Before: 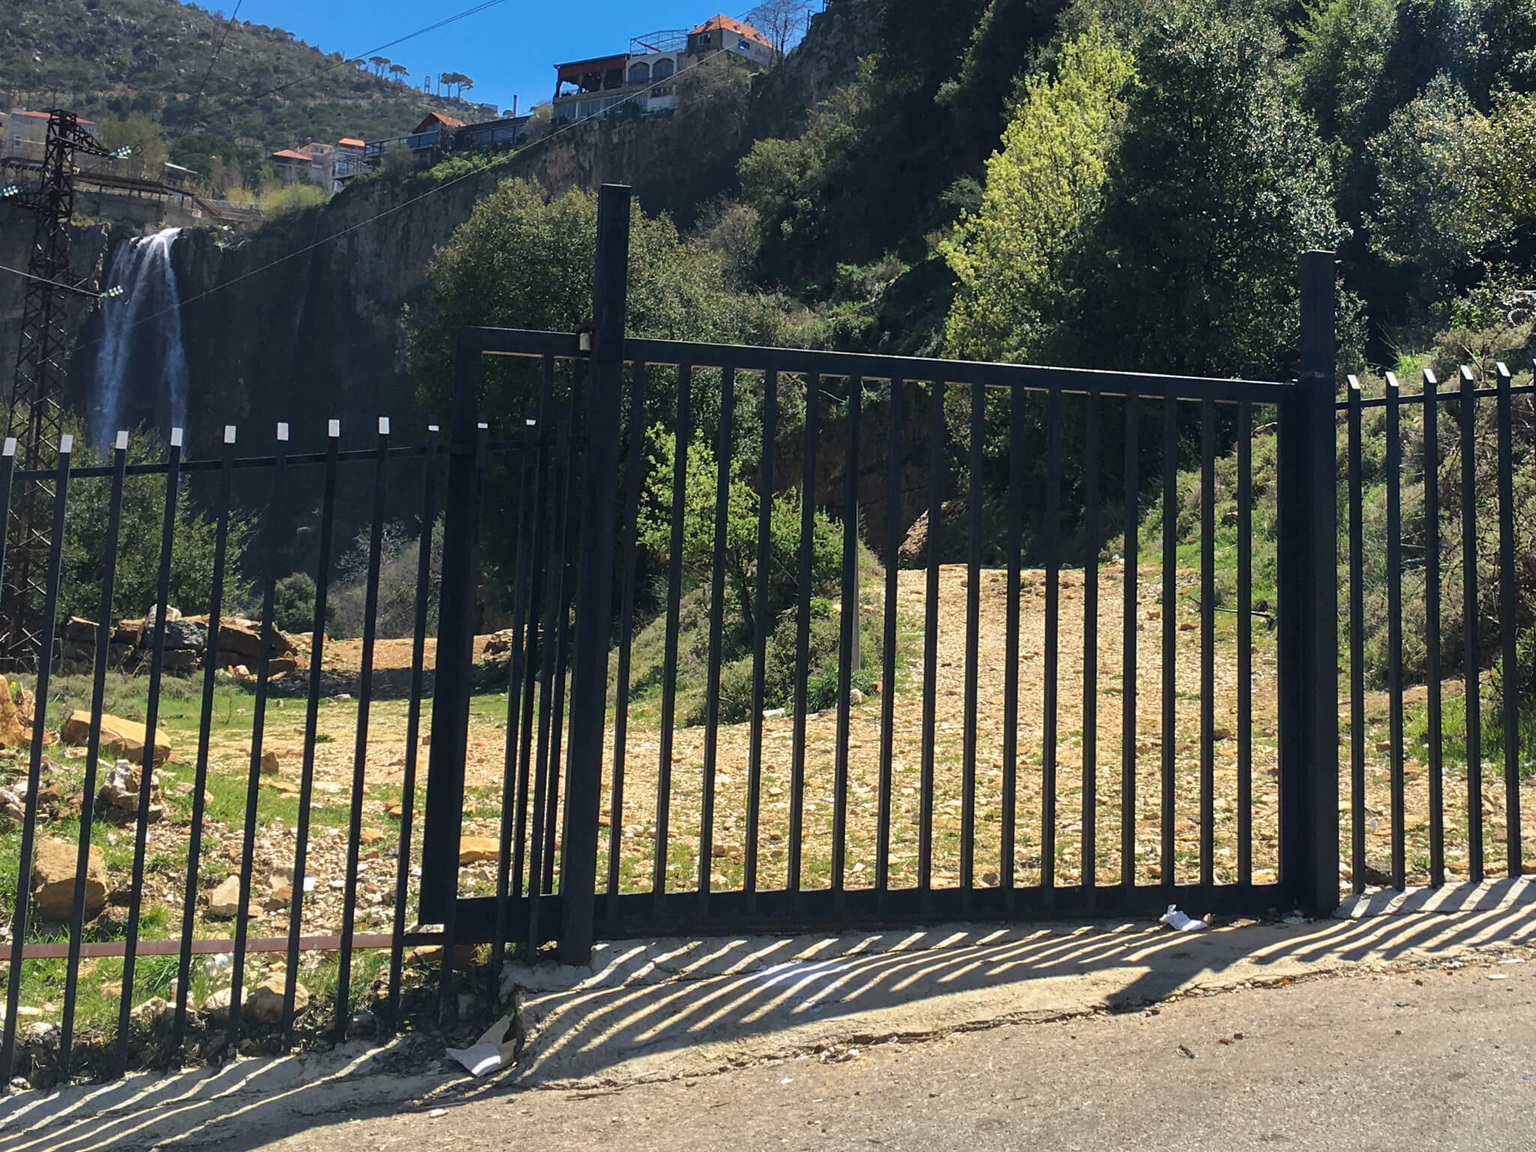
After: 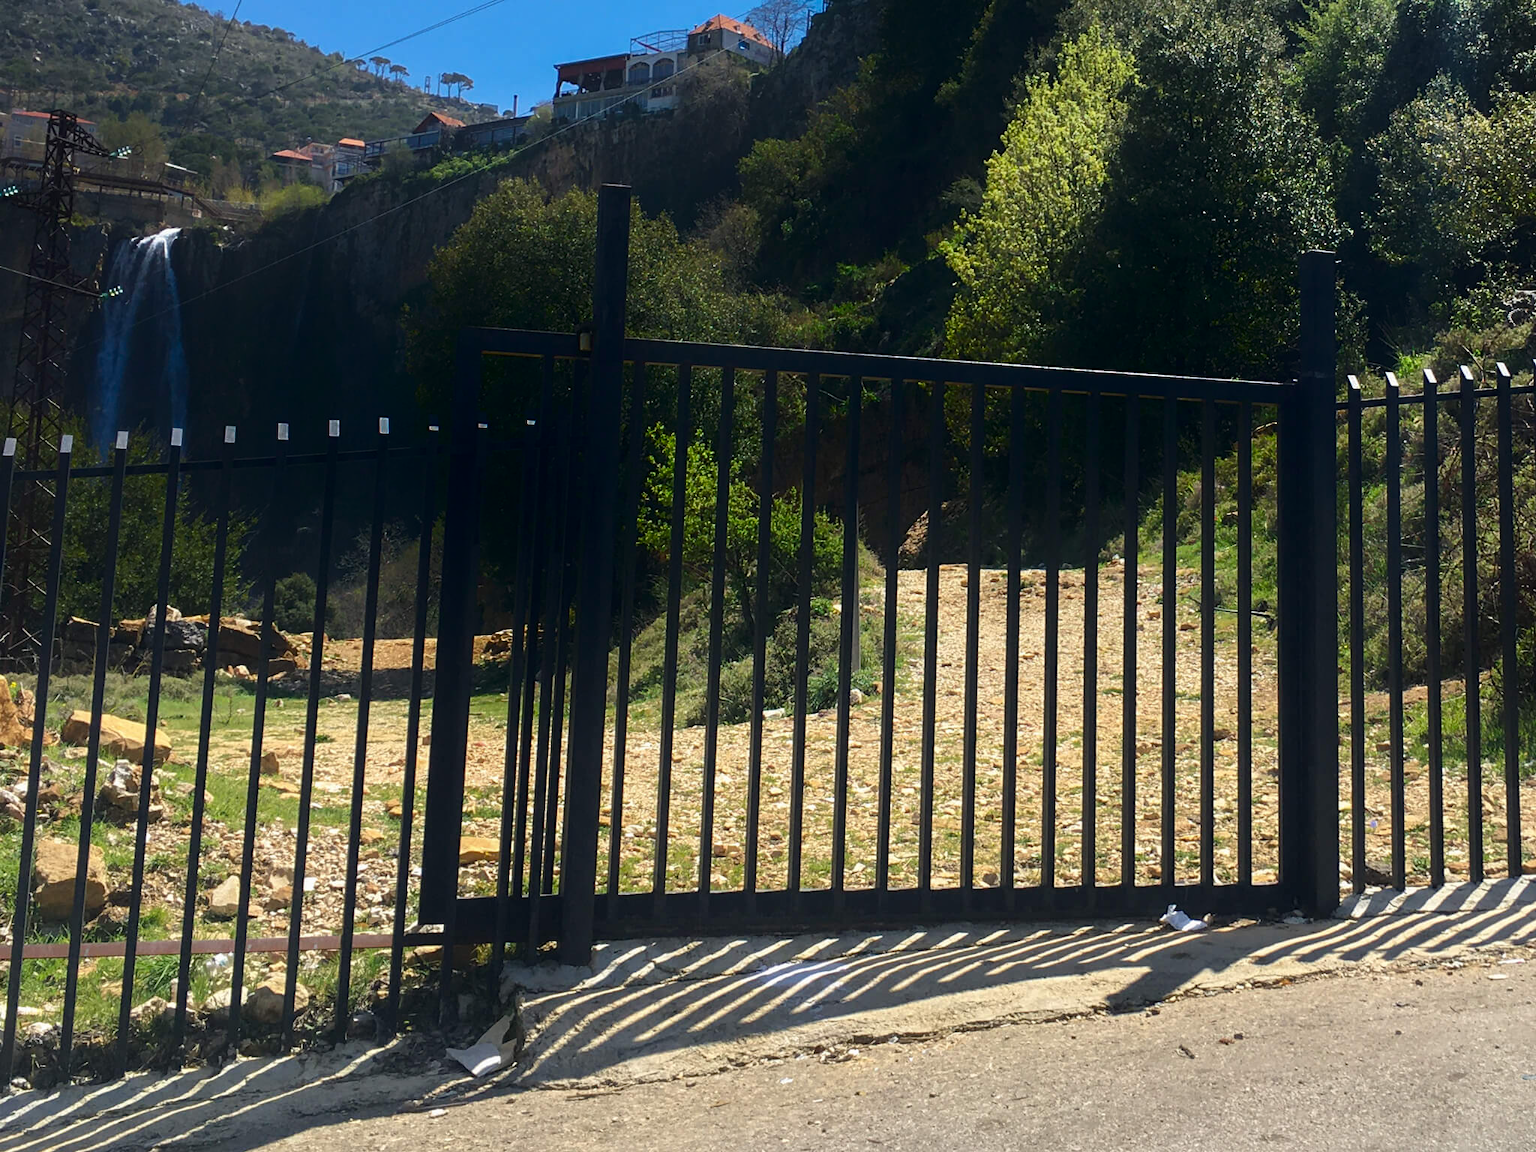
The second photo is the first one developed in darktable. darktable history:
shadows and highlights: shadows -70.11, highlights 34.67, soften with gaussian
